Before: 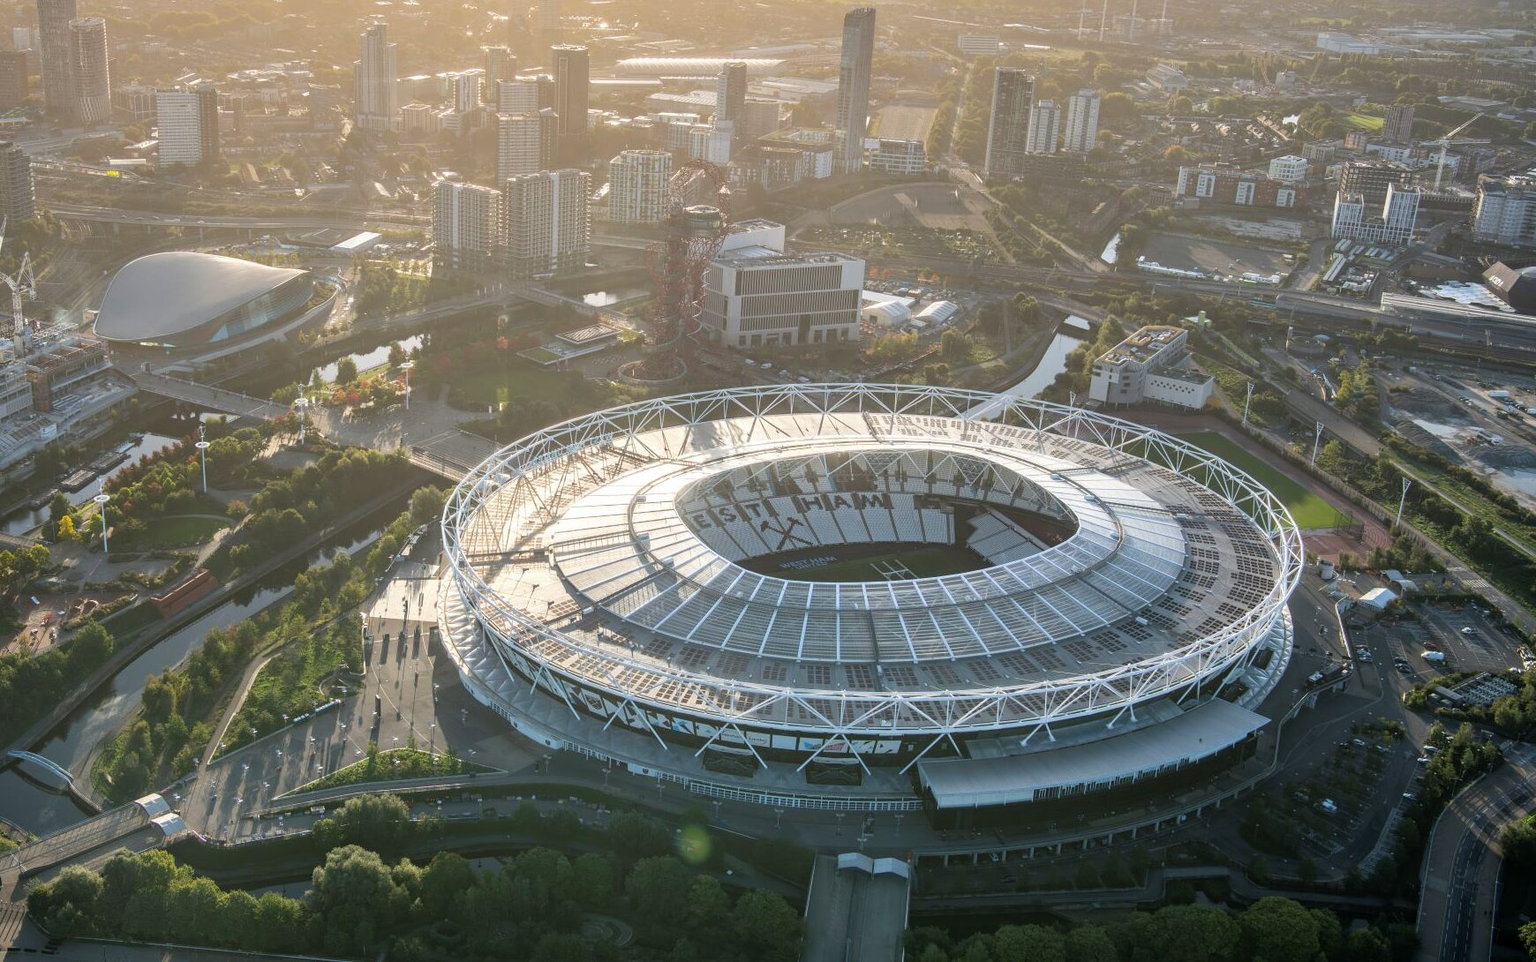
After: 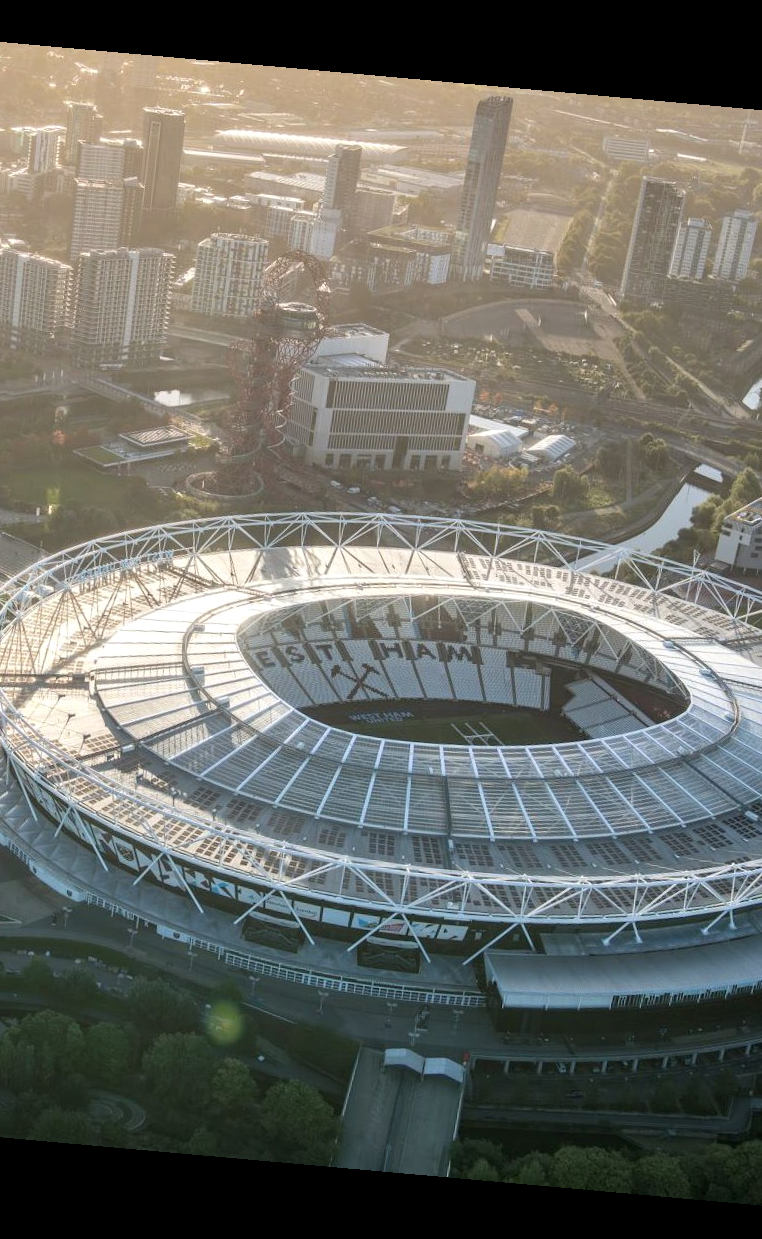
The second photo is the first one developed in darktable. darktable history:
rotate and perspective: rotation 5.12°, automatic cropping off
crop: left 31.229%, right 27.105%
contrast equalizer: y [[0.5 ×6], [0.5 ×6], [0.5, 0.5, 0.501, 0.545, 0.707, 0.863], [0 ×6], [0 ×6]]
color zones: curves: ch0 [(0, 0.5) (0.143, 0.52) (0.286, 0.5) (0.429, 0.5) (0.571, 0.5) (0.714, 0.5) (0.857, 0.5) (1, 0.5)]; ch1 [(0, 0.489) (0.155, 0.45) (0.286, 0.466) (0.429, 0.5) (0.571, 0.5) (0.714, 0.5) (0.857, 0.5) (1, 0.489)]
local contrast: highlights 100%, shadows 100%, detail 120%, midtone range 0.2
